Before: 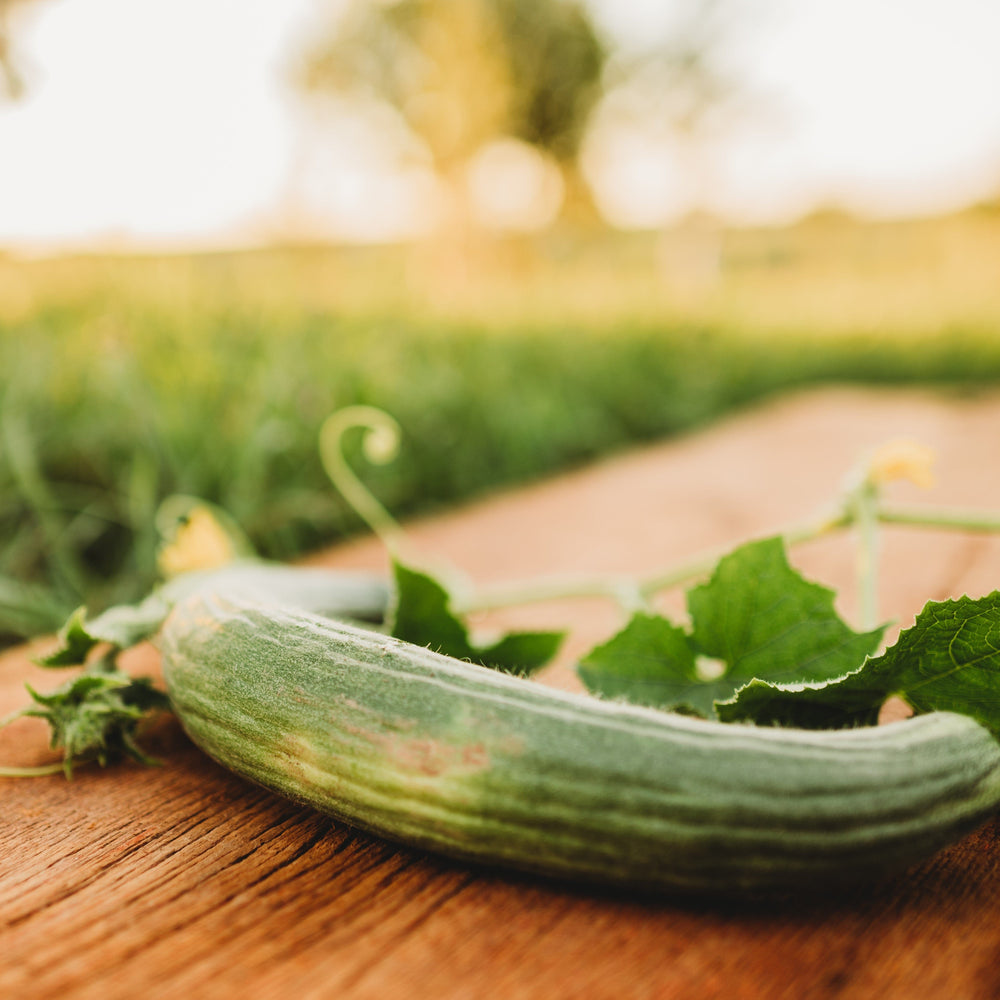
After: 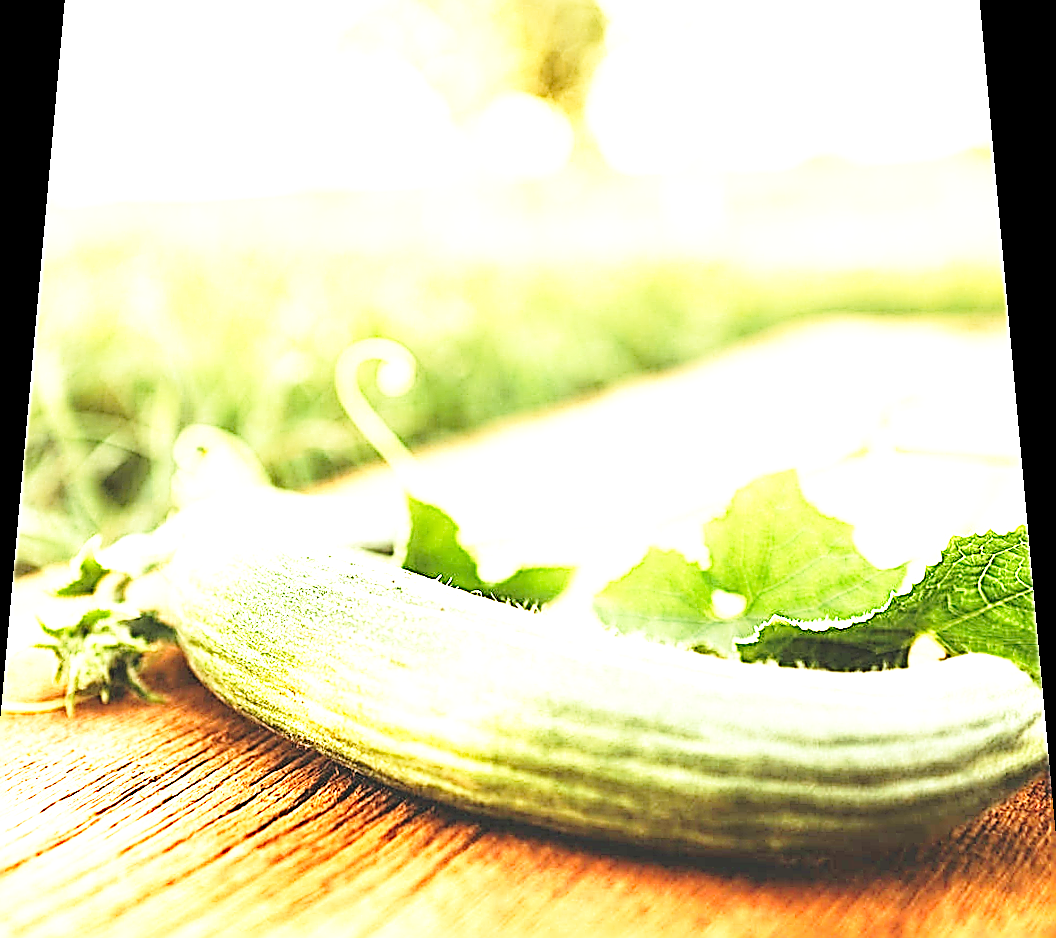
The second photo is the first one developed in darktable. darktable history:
crop: left 1.964%, top 3.251%, right 1.122%, bottom 4.933%
exposure: exposure 2.25 EV, compensate highlight preservation false
tone equalizer: on, module defaults
sharpen: amount 2
rotate and perspective: rotation 0.128°, lens shift (vertical) -0.181, lens shift (horizontal) -0.044, shear 0.001, automatic cropping off
graduated density: on, module defaults
rgb levels: preserve colors max RGB
base curve: curves: ch0 [(0, 0) (0.028, 0.03) (0.121, 0.232) (0.46, 0.748) (0.859, 0.968) (1, 1)], preserve colors none
